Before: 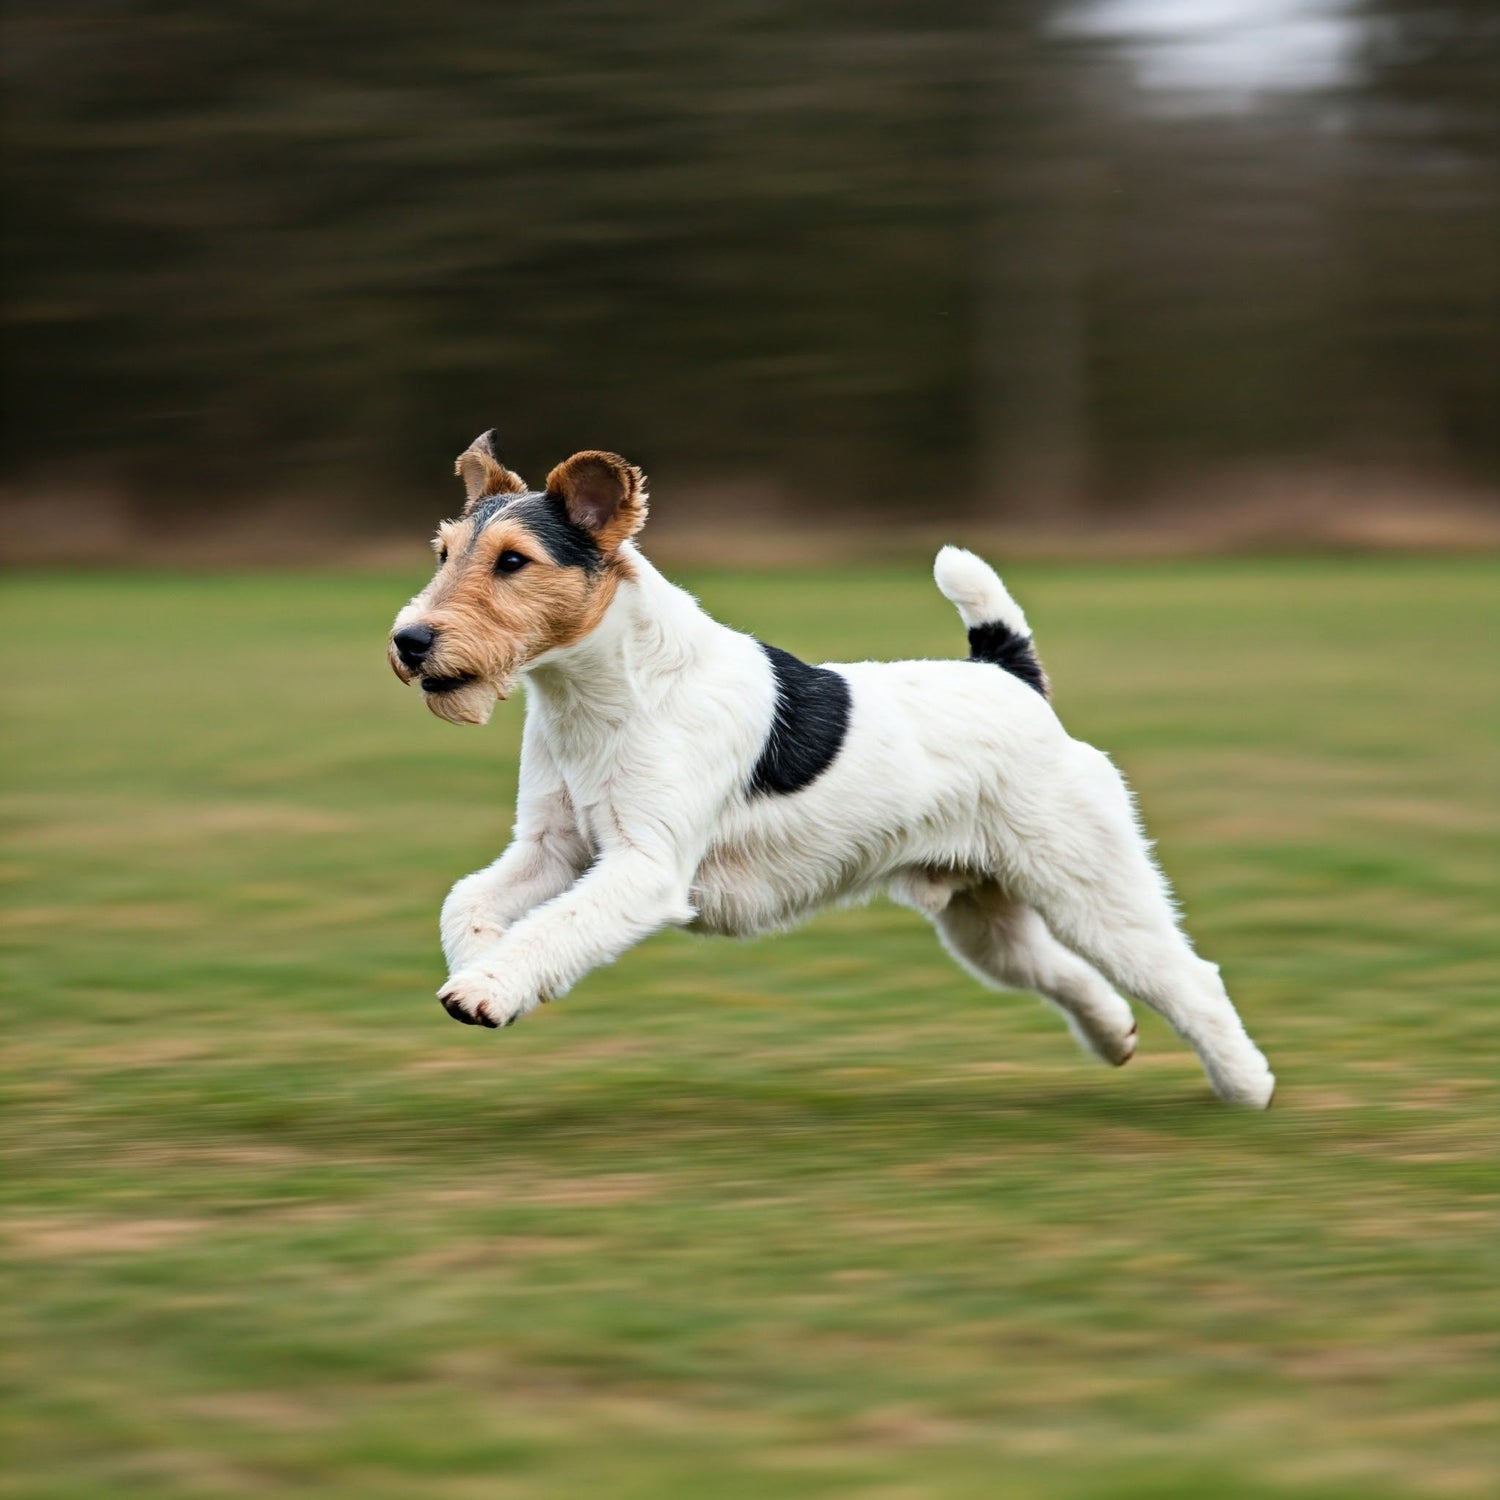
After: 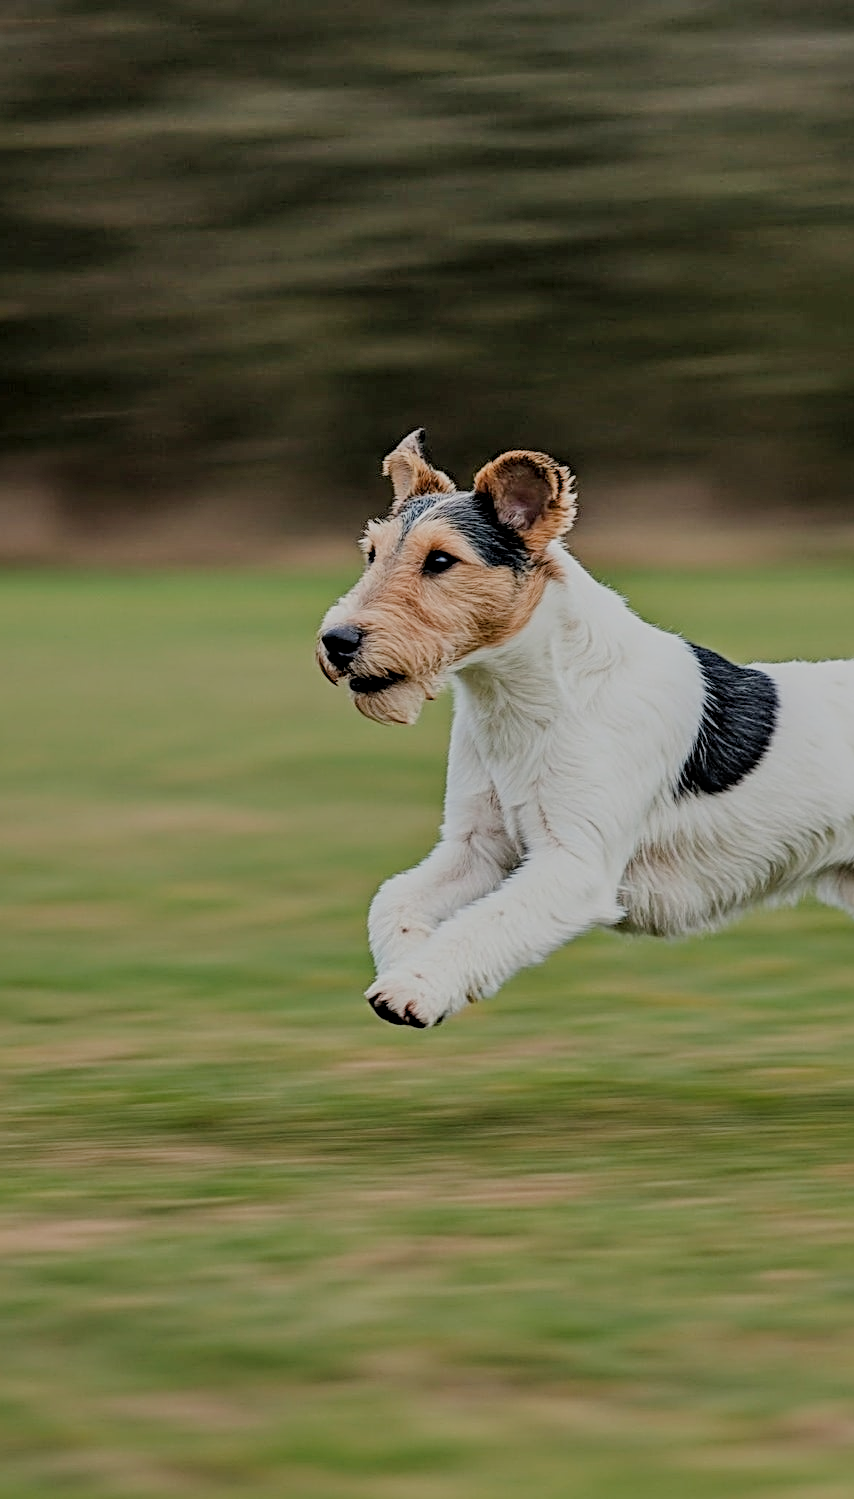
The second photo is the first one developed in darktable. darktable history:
crop: left 4.805%, right 38.251%
sharpen: radius 2.844, amount 0.728
filmic rgb: black relative exposure -7.99 EV, white relative exposure 8.02 EV, threshold 5.97 EV, hardness 2.51, latitude 10.51%, contrast 0.722, highlights saturation mix 9.4%, shadows ↔ highlights balance 1.35%, enable highlight reconstruction true
local contrast: detail 130%
shadows and highlights: radius 135.43, soften with gaussian
